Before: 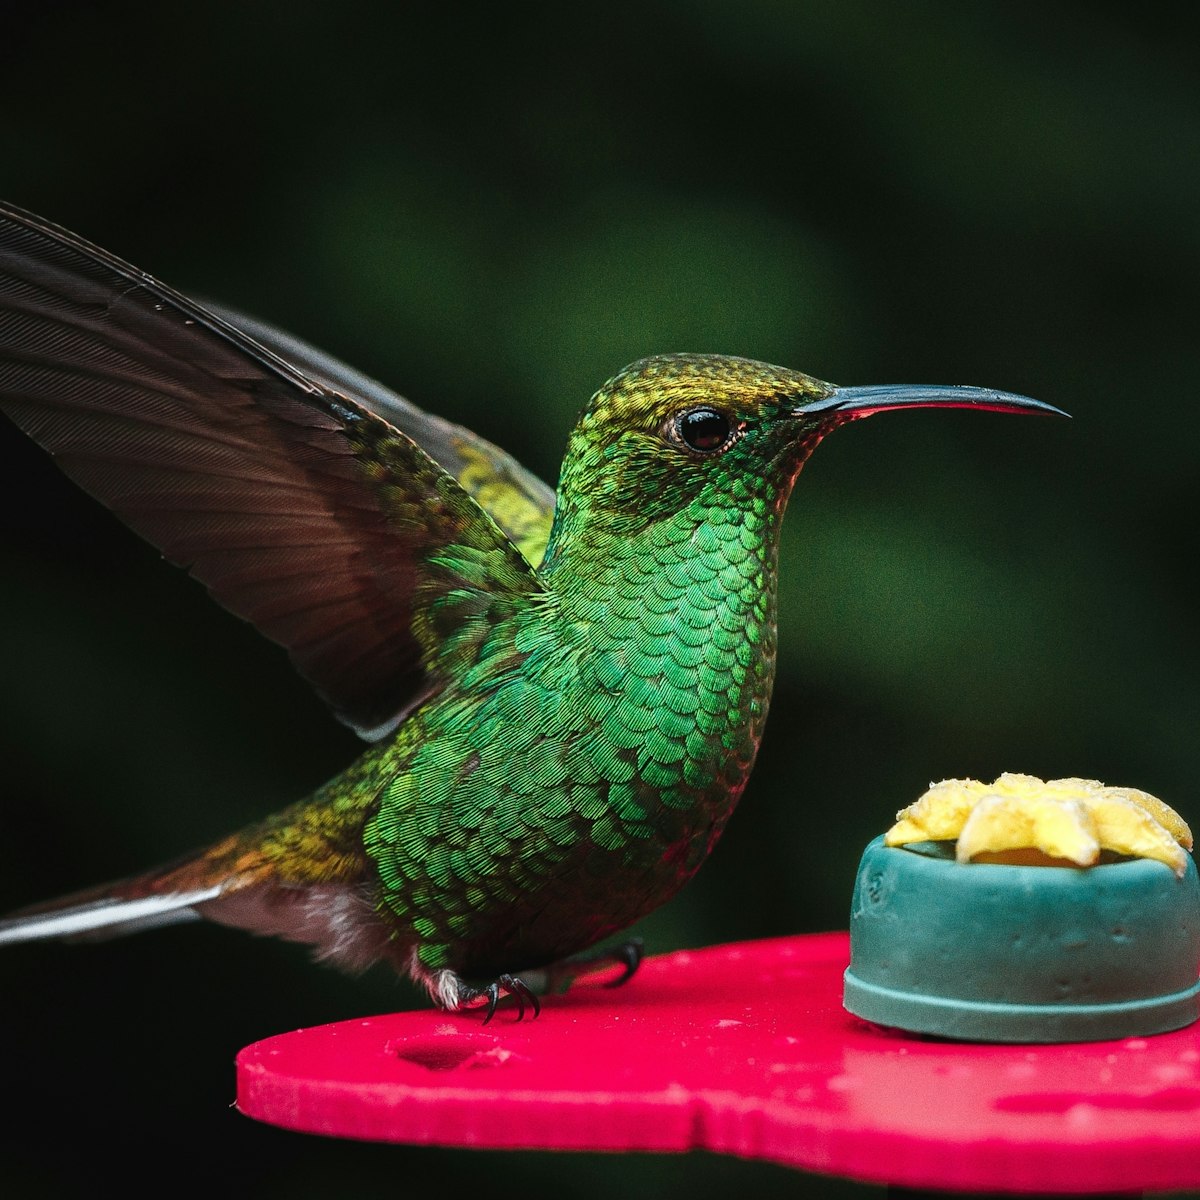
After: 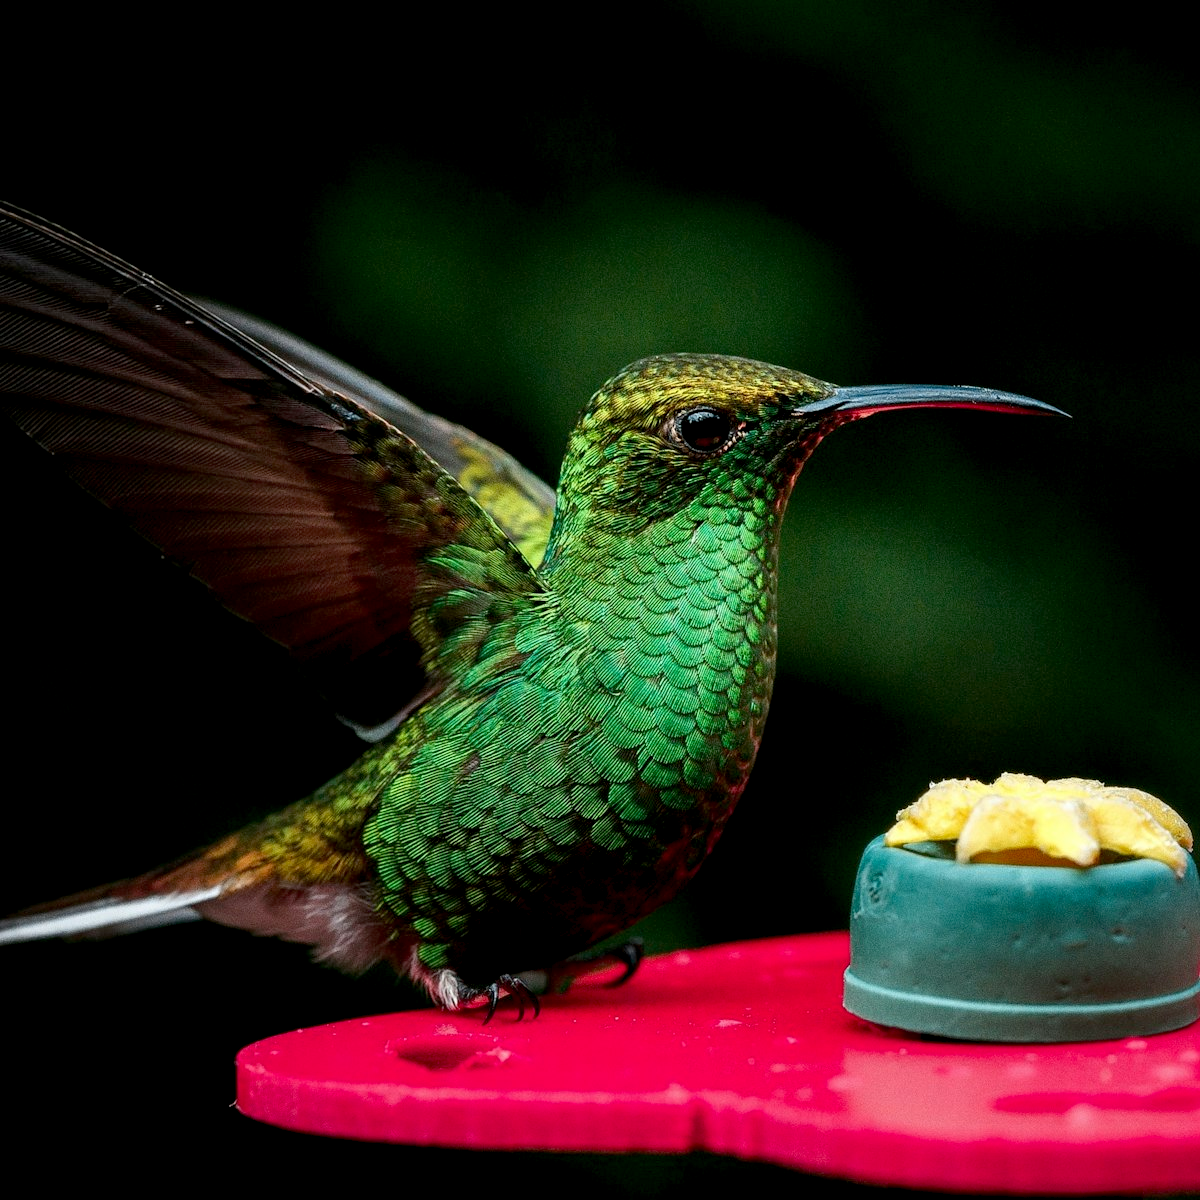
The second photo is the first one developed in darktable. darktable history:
exposure: black level correction 0.01, exposure 0.011 EV, compensate highlight preservation false
rgb levels: preserve colors max RGB
